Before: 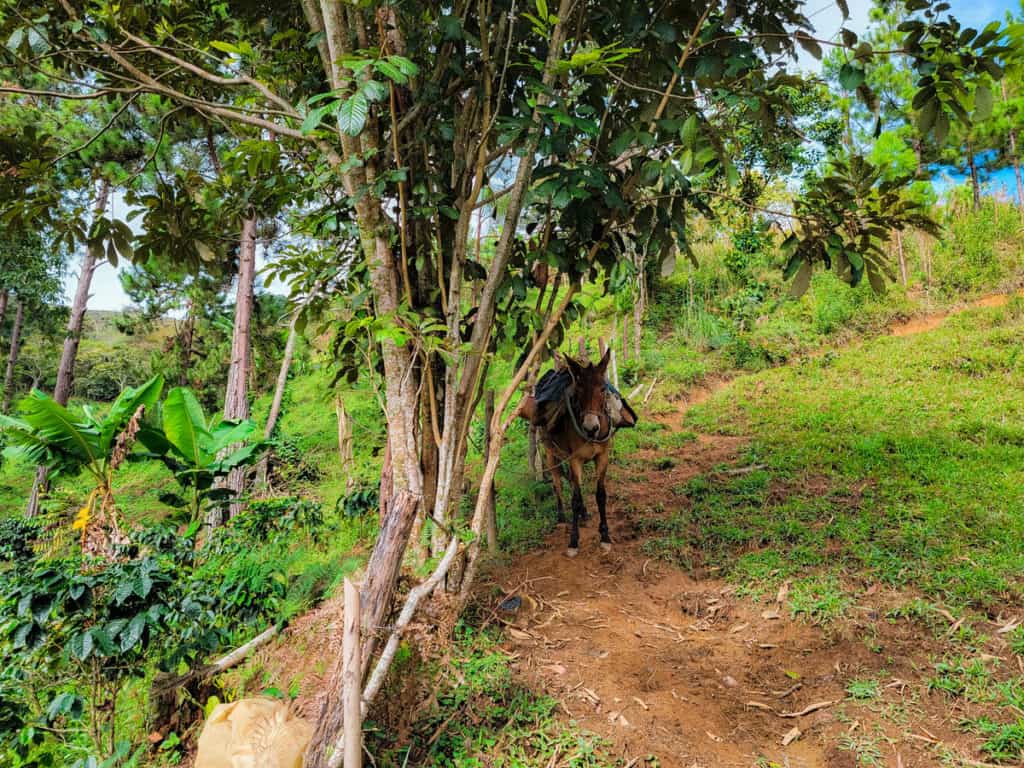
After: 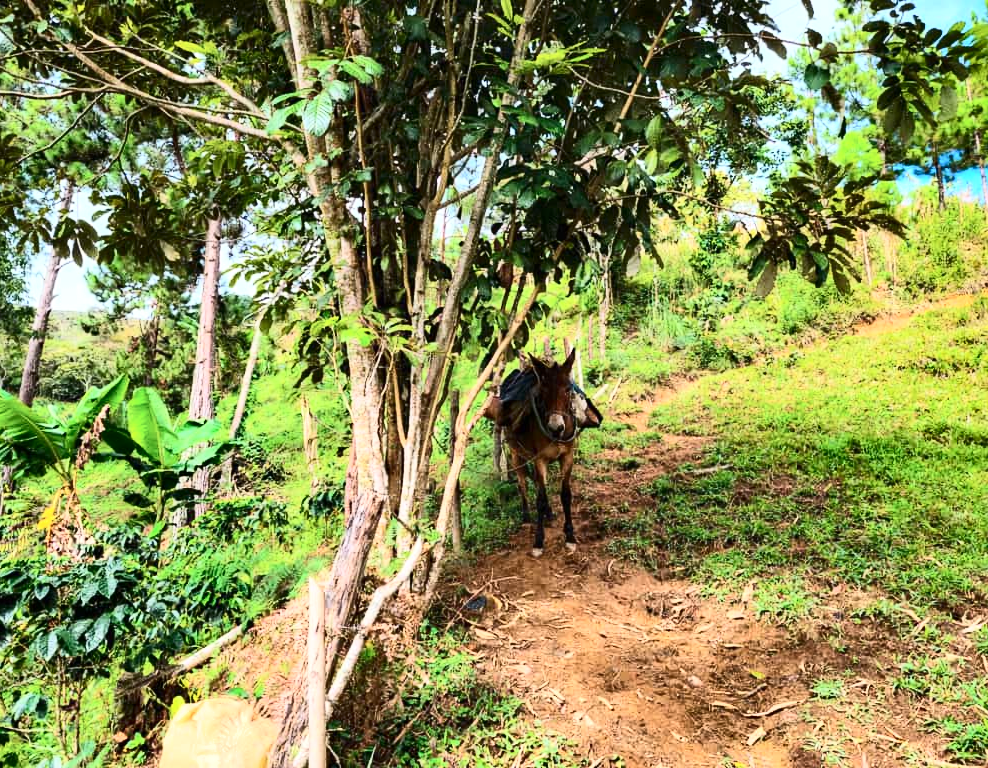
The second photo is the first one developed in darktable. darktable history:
crop and rotate: left 3.458%
tone equalizer: smoothing diameter 24.95%, edges refinement/feathering 6.01, preserve details guided filter
color calibration: illuminant same as pipeline (D50), adaptation XYZ, x 0.346, y 0.358, temperature 5015.66 K
shadows and highlights: shadows 39.85, highlights -53.35, low approximation 0.01, soften with gaussian
contrast brightness saturation: contrast 0.387, brightness 0.11
exposure: exposure 0.351 EV, compensate highlight preservation false
